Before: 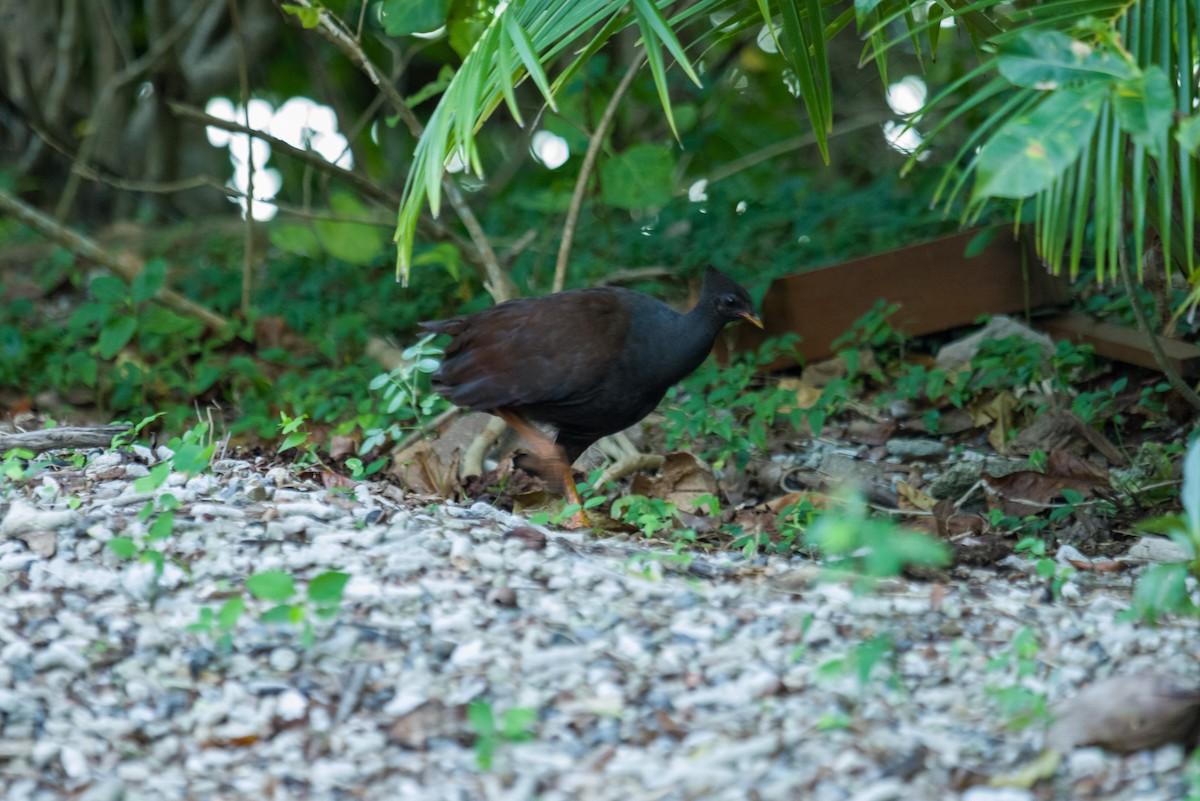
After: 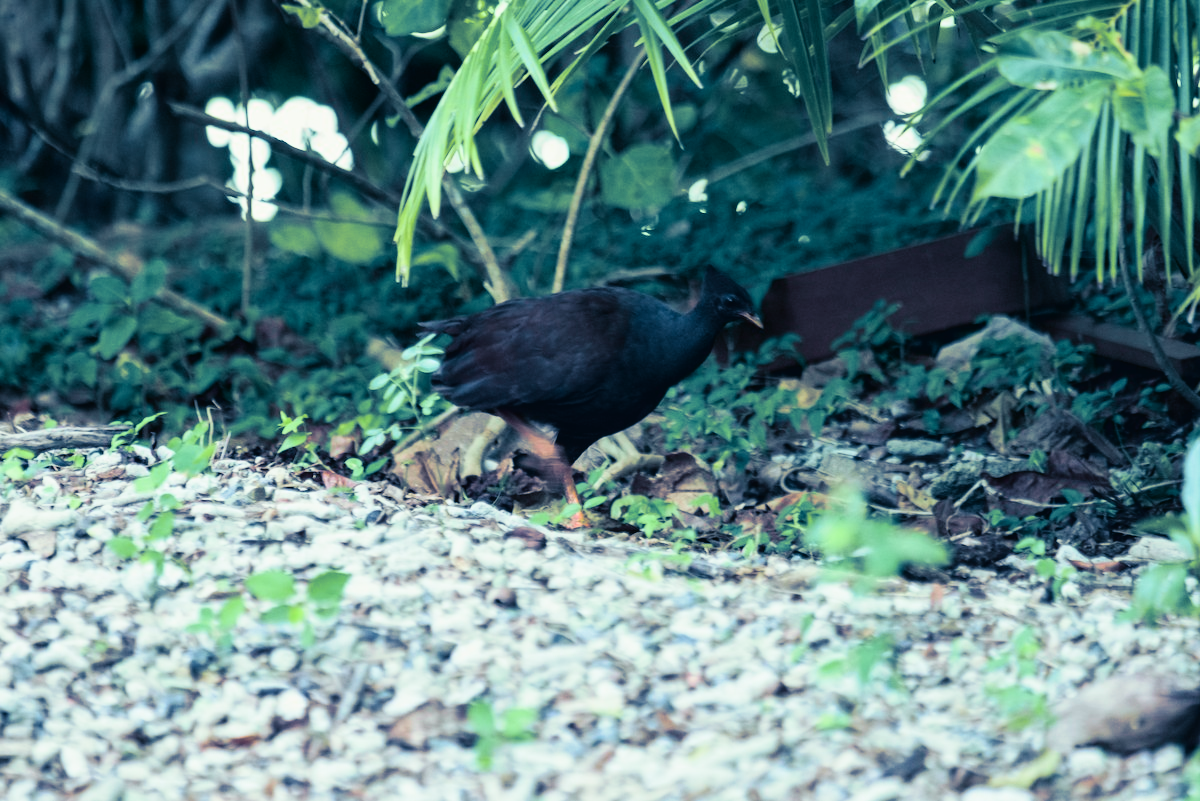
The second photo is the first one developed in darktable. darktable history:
tone curve: curves: ch0 [(0.003, 0.032) (0.037, 0.037) (0.142, 0.117) (0.279, 0.311) (0.405, 0.49) (0.526, 0.651) (0.722, 0.857) (0.875, 0.946) (1, 0.98)]; ch1 [(0, 0) (0.305, 0.325) (0.453, 0.437) (0.482, 0.473) (0.501, 0.498) (0.515, 0.523) (0.559, 0.591) (0.6, 0.659) (0.656, 0.71) (1, 1)]; ch2 [(0, 0) (0.323, 0.277) (0.424, 0.396) (0.479, 0.484) (0.499, 0.502) (0.515, 0.537) (0.564, 0.595) (0.644, 0.703) (0.742, 0.803) (1, 1)], color space Lab, independent channels, preserve colors none
color contrast: blue-yellow contrast 0.7
split-toning: shadows › hue 226.8°, shadows › saturation 0.84
